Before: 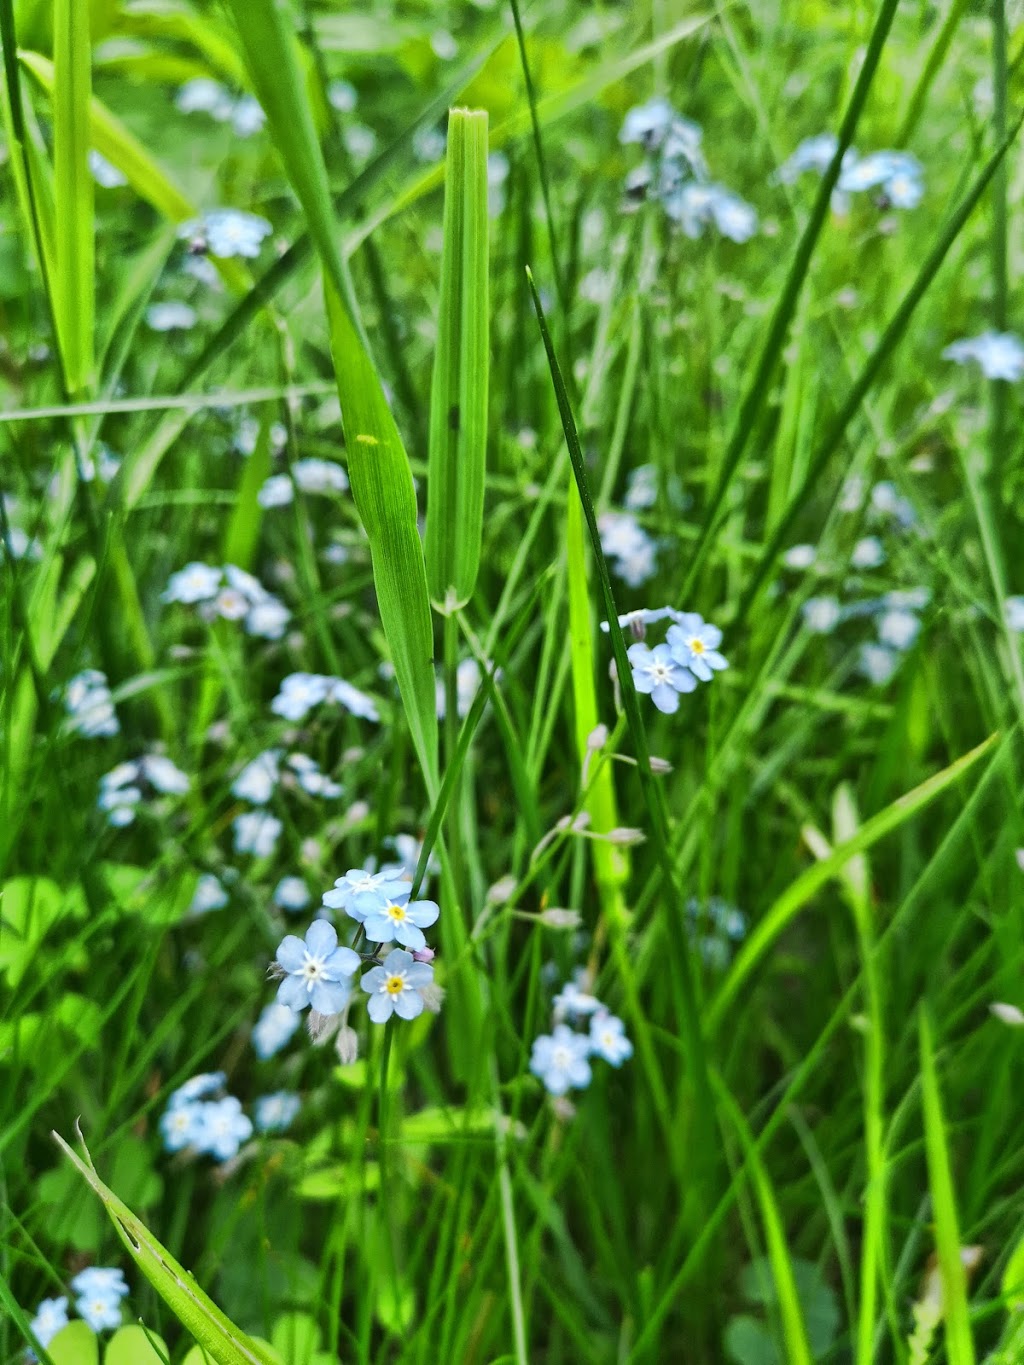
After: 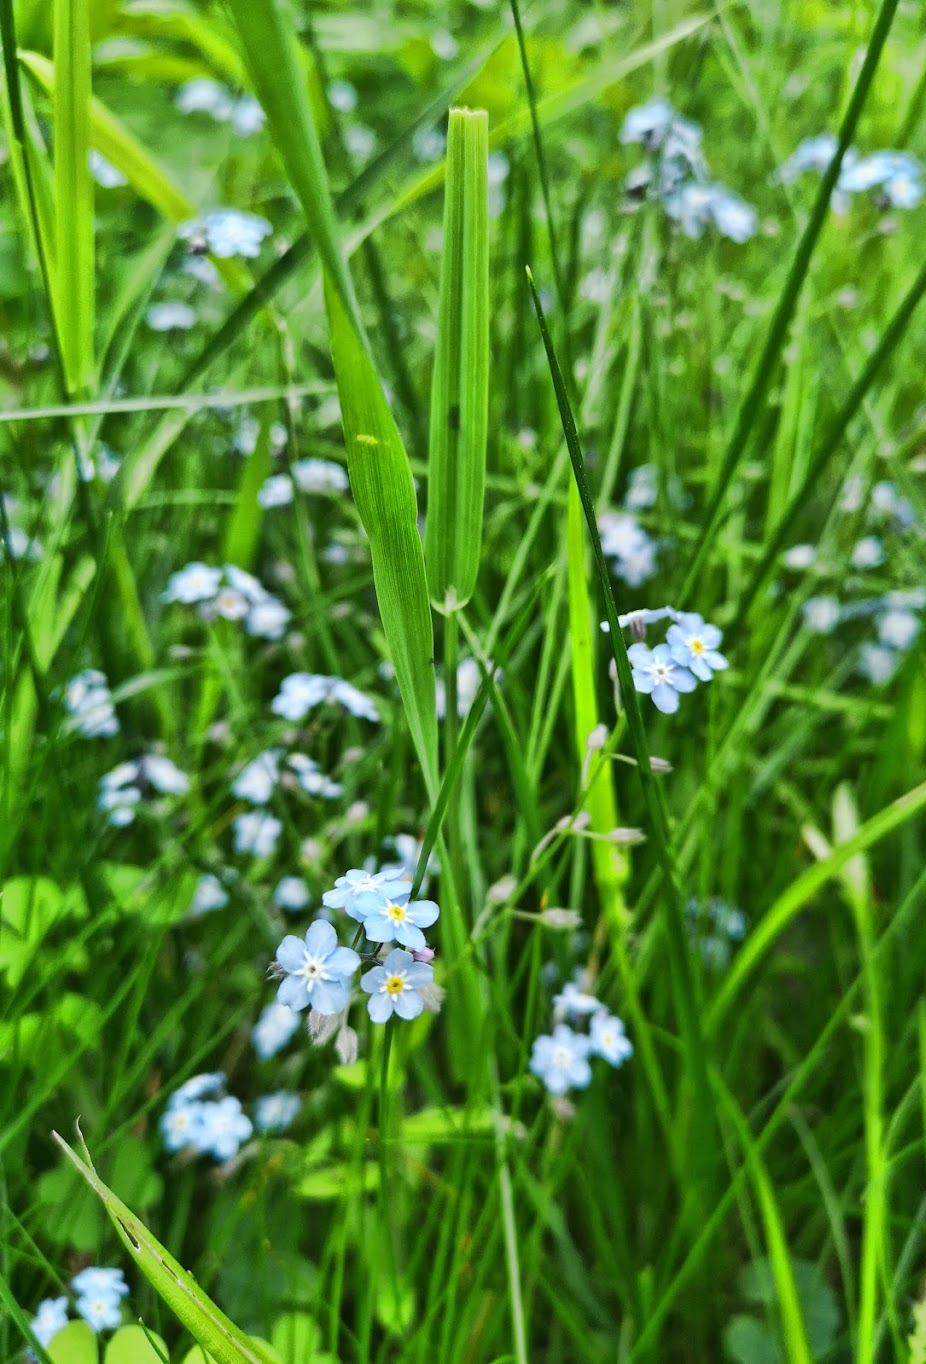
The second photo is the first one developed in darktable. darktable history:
tone equalizer: on, module defaults
crop: right 9.509%, bottom 0.031%
